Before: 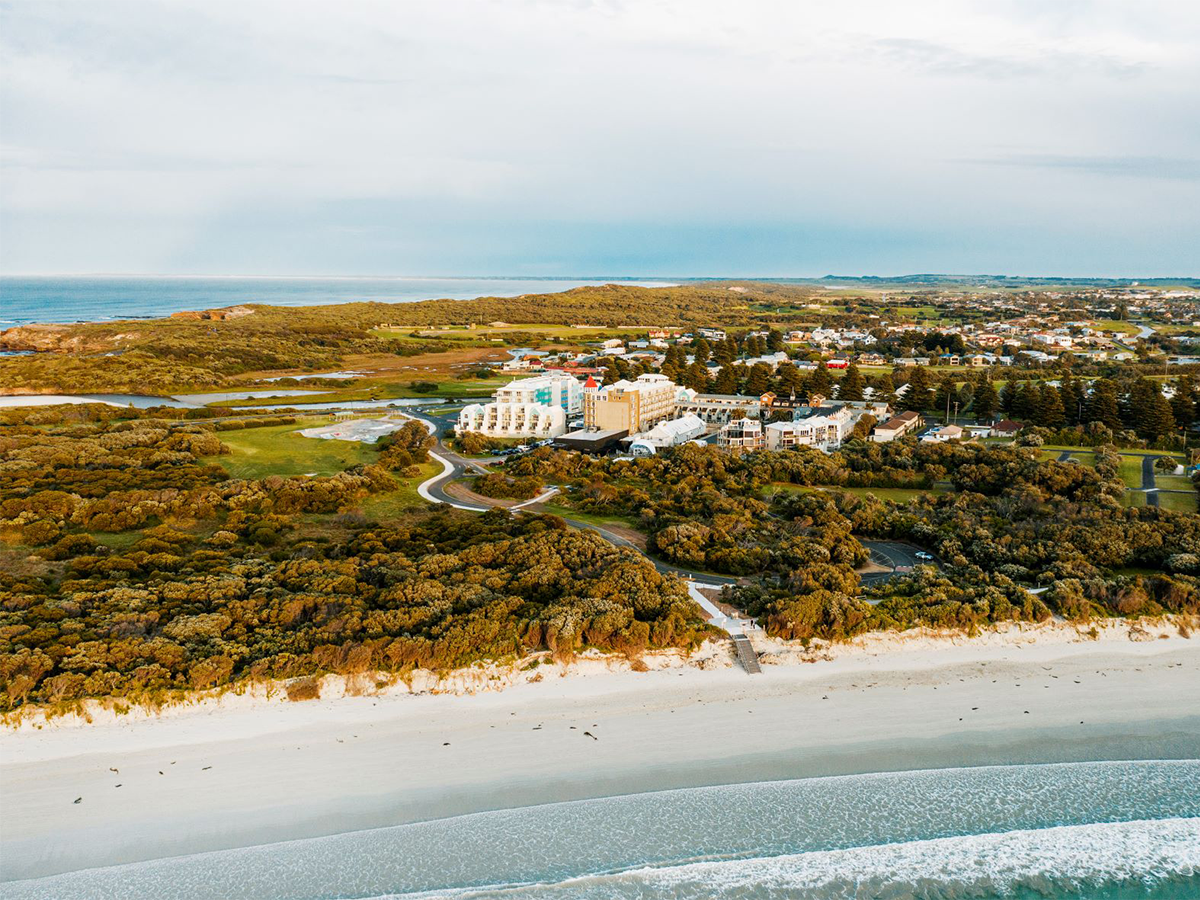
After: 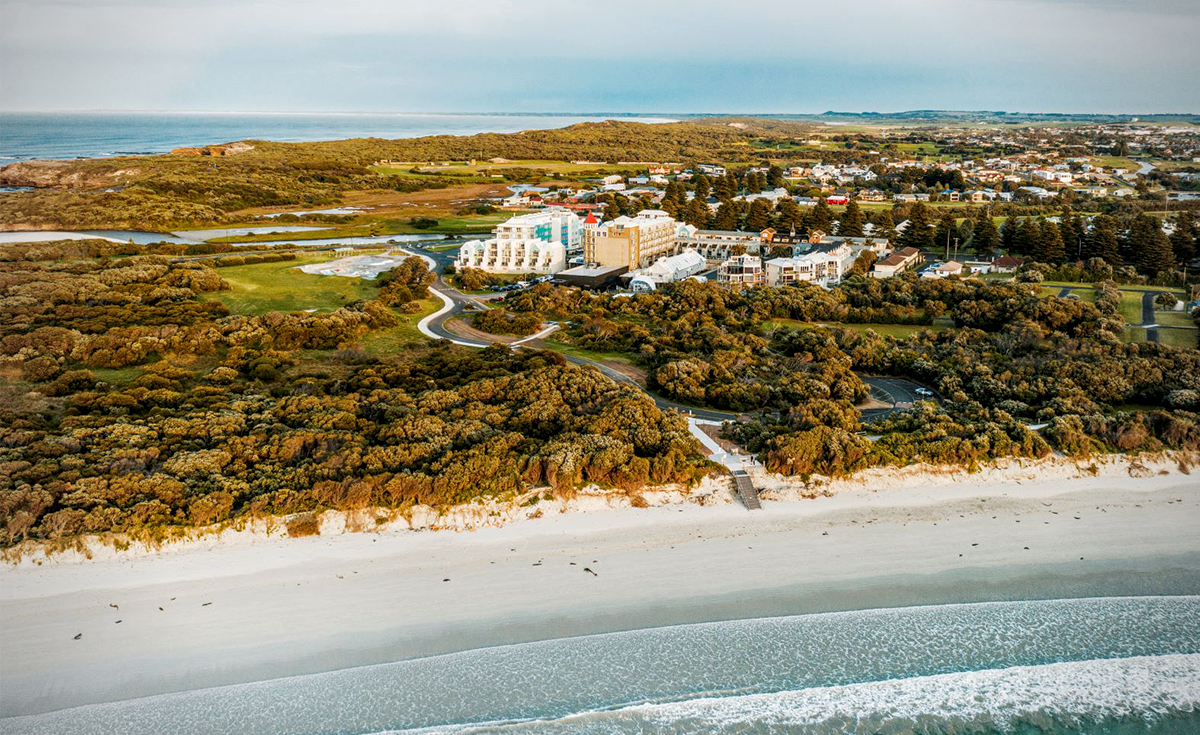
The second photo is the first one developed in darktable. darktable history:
crop and rotate: top 18.262%
vignetting: on, module defaults
local contrast: on, module defaults
